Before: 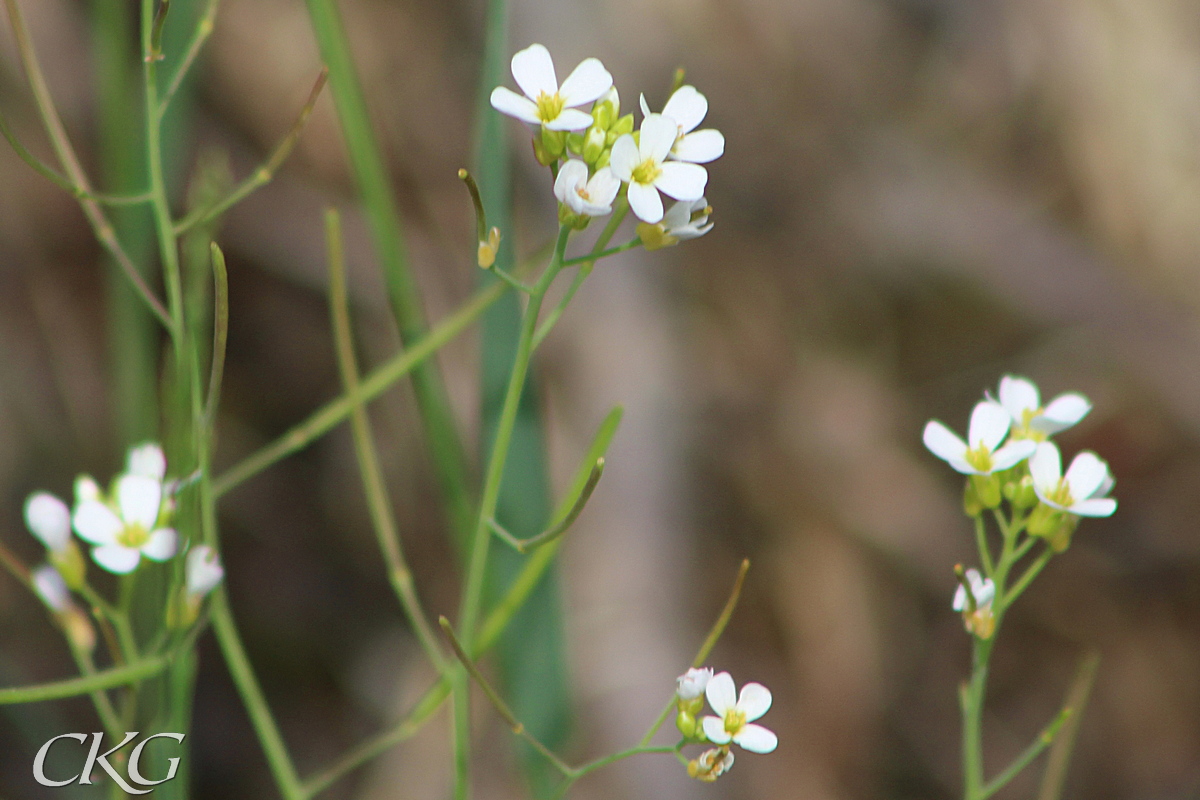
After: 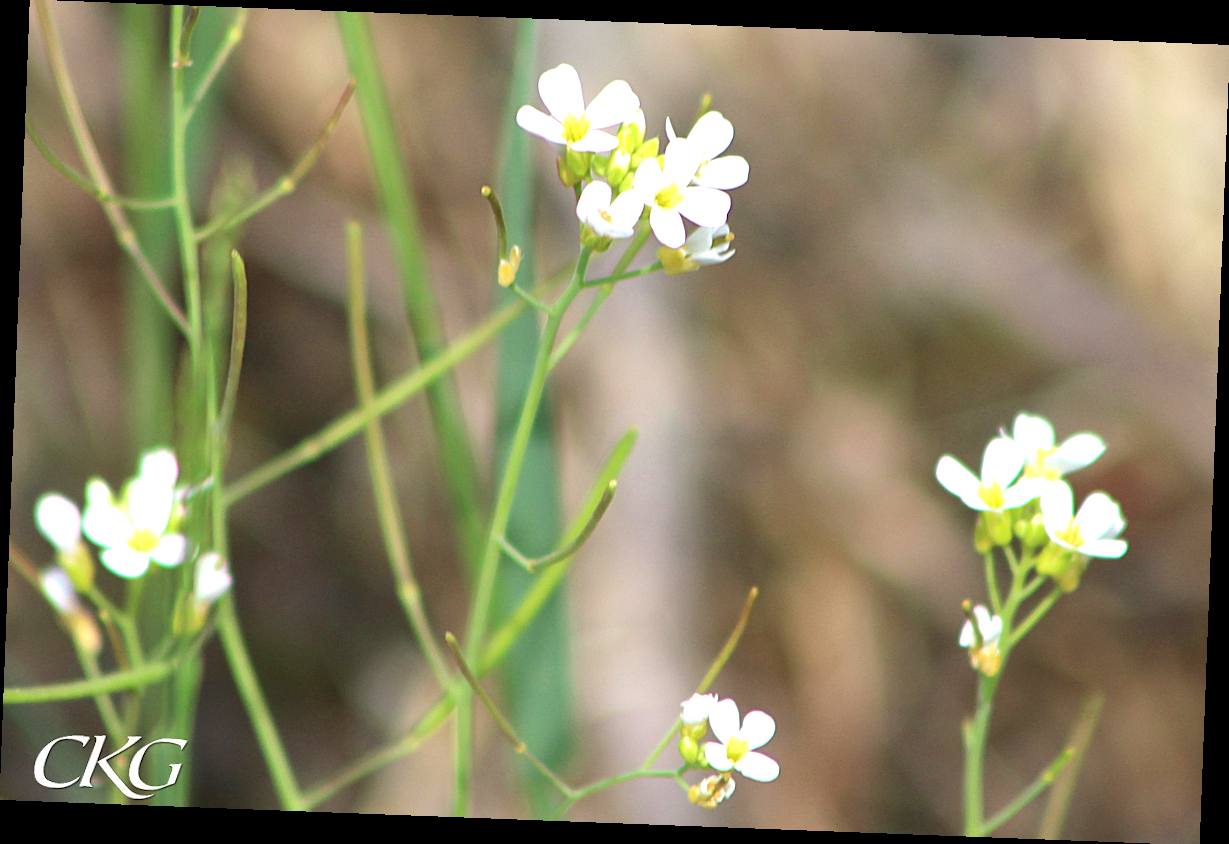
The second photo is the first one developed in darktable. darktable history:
rotate and perspective: rotation 2.17°, automatic cropping off
exposure: exposure 0.935 EV, compensate highlight preservation false
